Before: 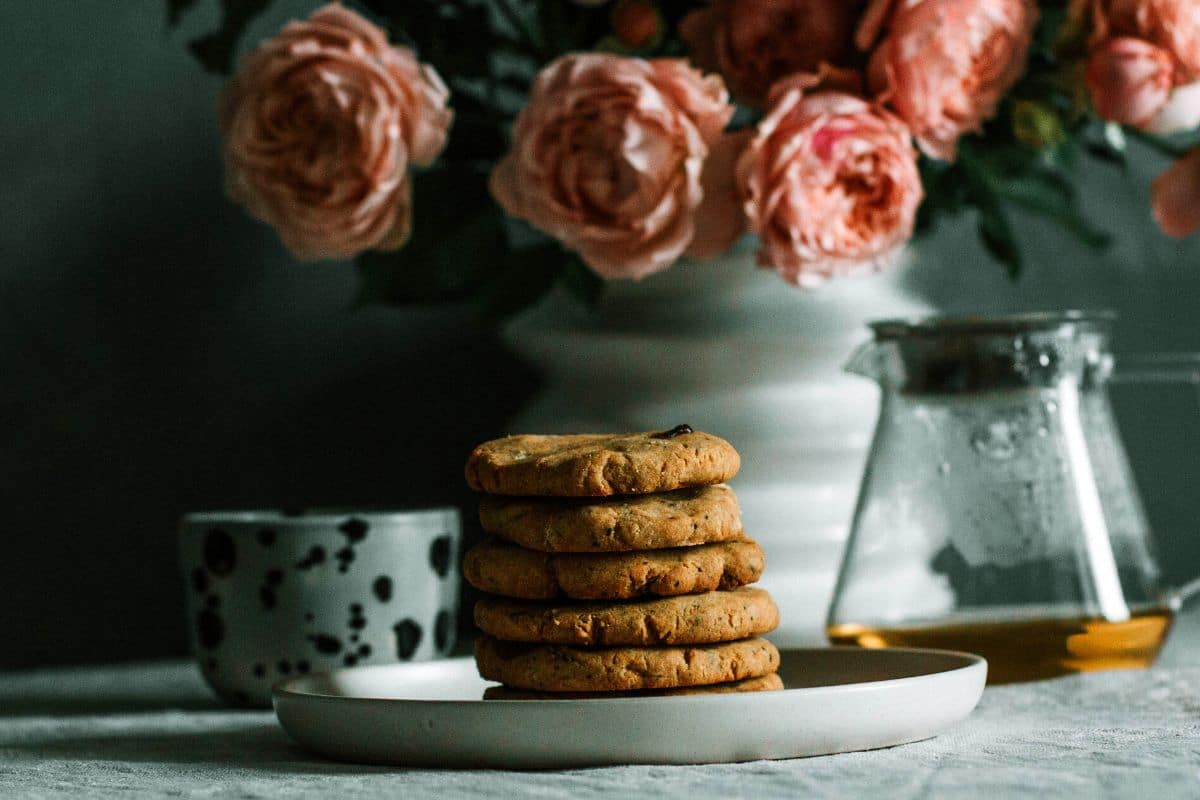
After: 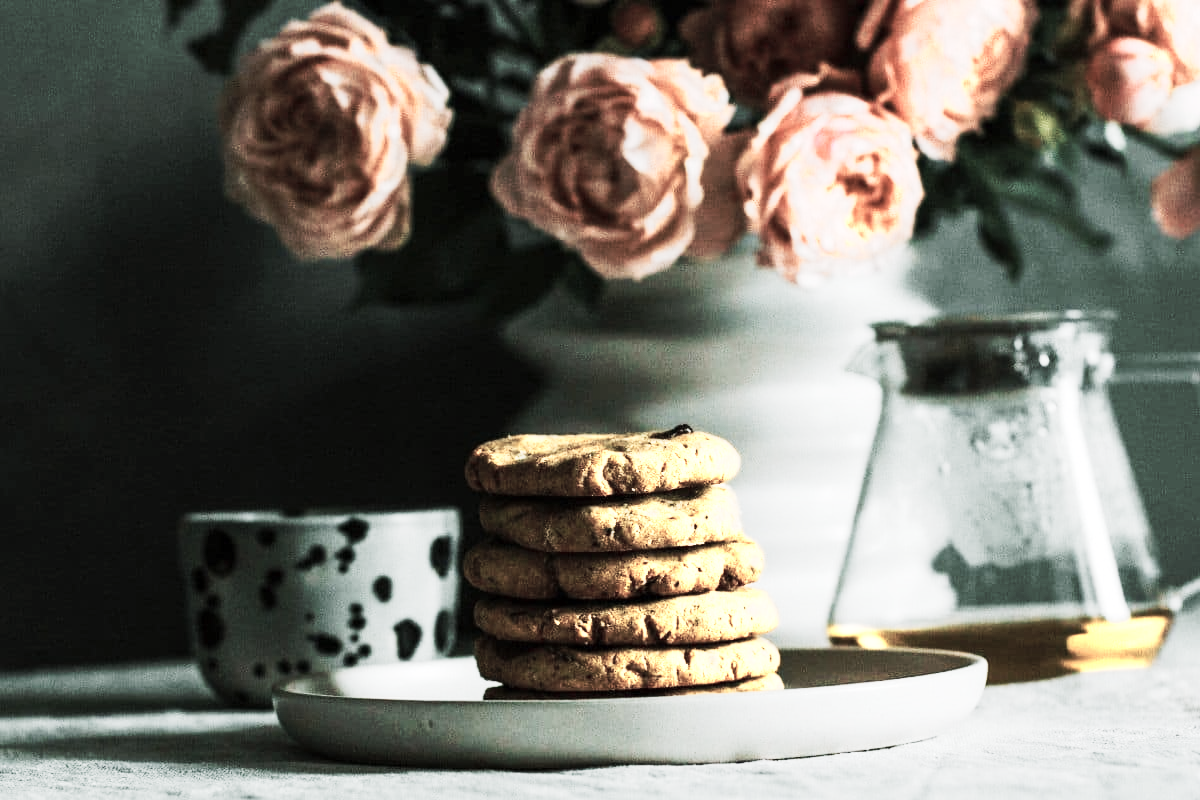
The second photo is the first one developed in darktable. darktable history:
color zones: curves: ch0 [(0, 0.6) (0.129, 0.585) (0.193, 0.596) (0.429, 0.5) (0.571, 0.5) (0.714, 0.5) (0.857, 0.5) (1, 0.6)]; ch1 [(0, 0.453) (0.112, 0.245) (0.213, 0.252) (0.429, 0.233) (0.571, 0.231) (0.683, 0.242) (0.857, 0.296) (1, 0.453)]
tone curve: curves: ch0 [(0, 0) (0.003, 0.004) (0.011, 0.015) (0.025, 0.034) (0.044, 0.061) (0.069, 0.095) (0.1, 0.137) (0.136, 0.186) (0.177, 0.243) (0.224, 0.307) (0.277, 0.416) (0.335, 0.533) (0.399, 0.641) (0.468, 0.748) (0.543, 0.829) (0.623, 0.886) (0.709, 0.924) (0.801, 0.951) (0.898, 0.975) (1, 1)], preserve colors none
